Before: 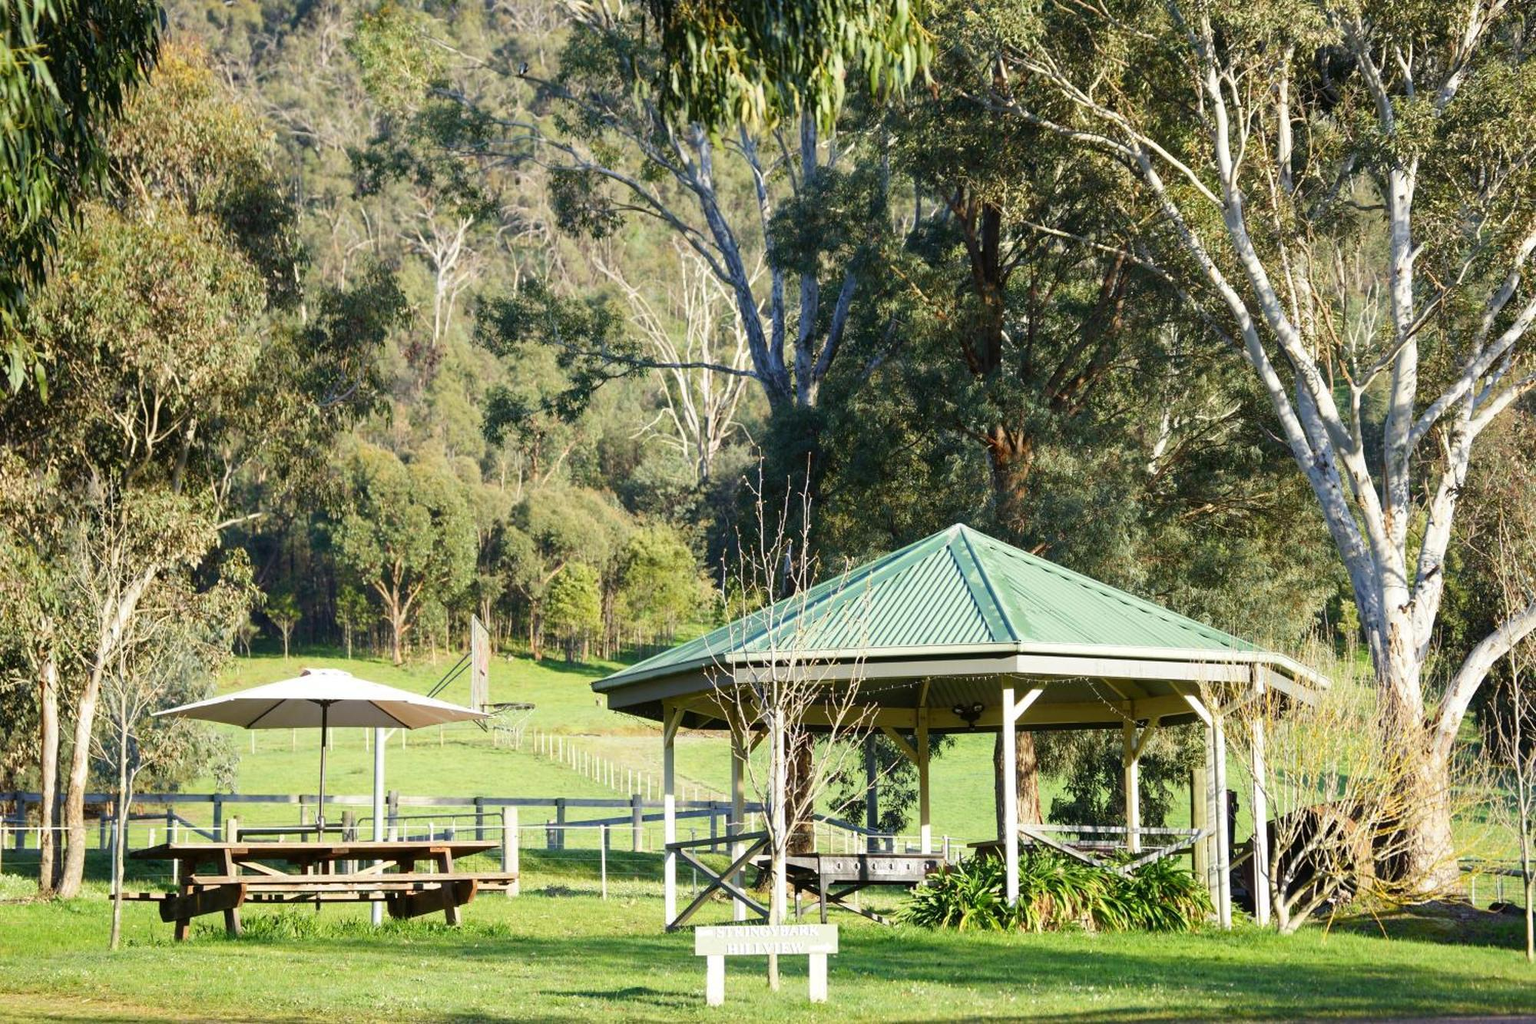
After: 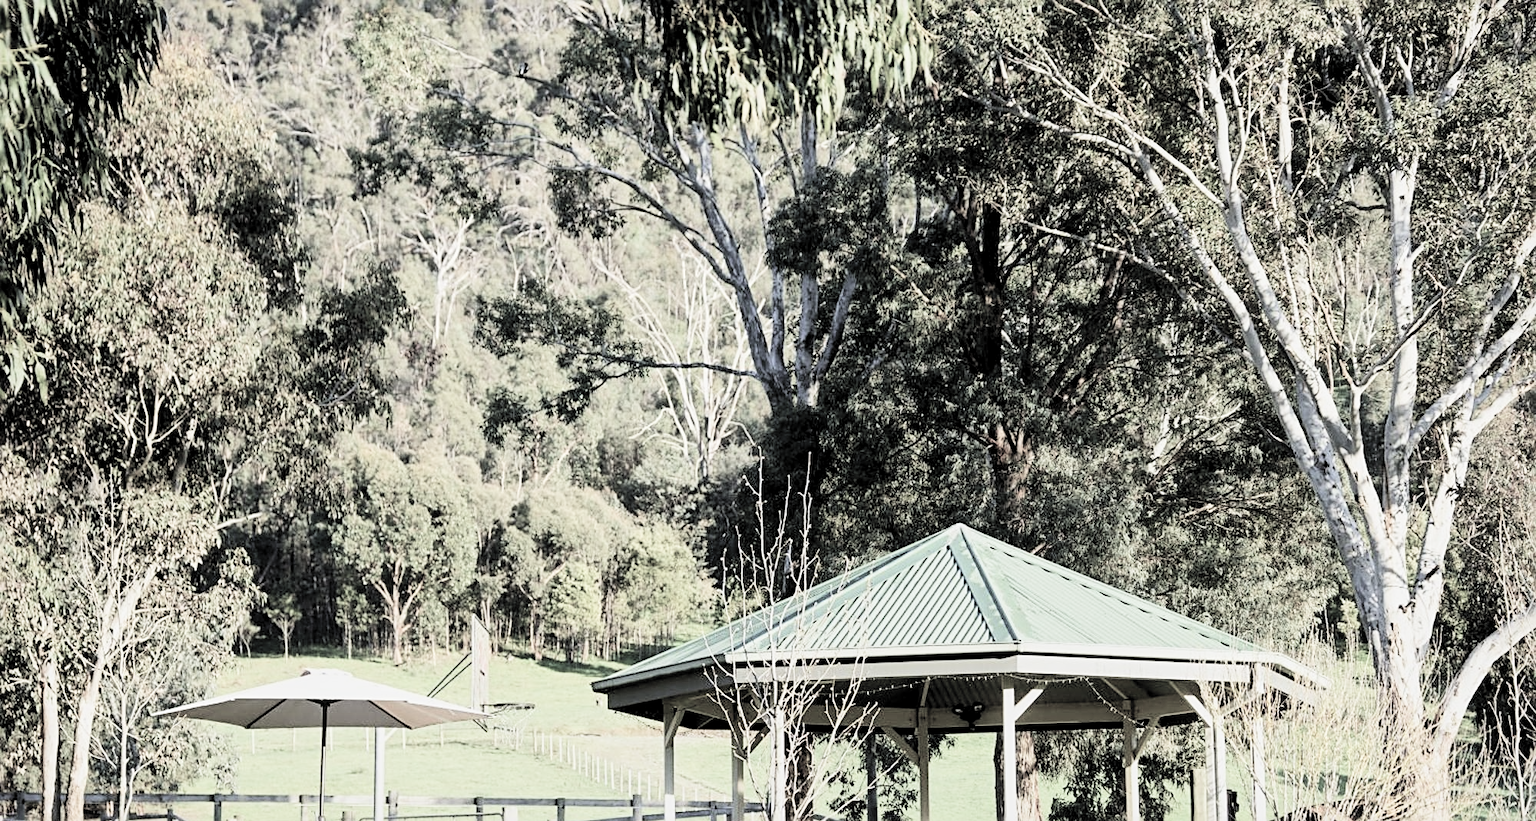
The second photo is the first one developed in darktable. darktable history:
local contrast: mode bilateral grid, contrast 19, coarseness 50, detail 141%, midtone range 0.2
filmic rgb: black relative exposure -5.08 EV, white relative exposure 4 EV, hardness 2.89, contrast 1.299, highlights saturation mix -29.59%, color science v5 (2021), contrast in shadows safe, contrast in highlights safe
contrast brightness saturation: contrast 0.137, brightness 0.212
tone equalizer: on, module defaults
exposure: black level correction 0.001, exposure 0.193 EV, compensate highlight preservation false
sharpen: radius 2.768
crop: bottom 19.693%
